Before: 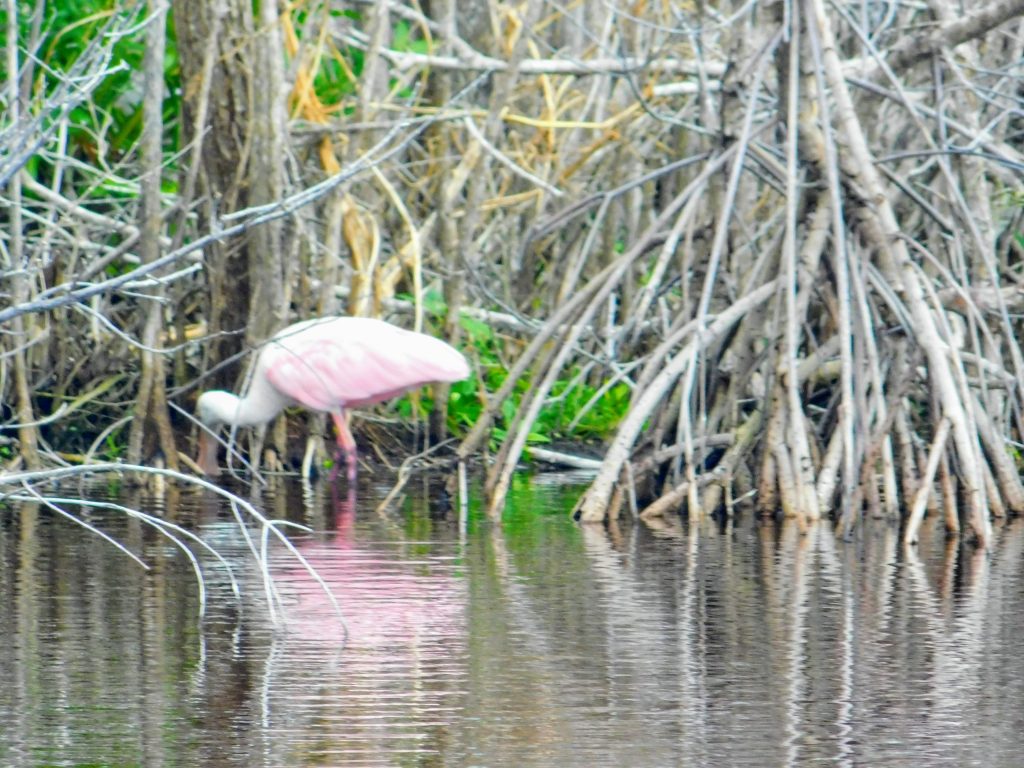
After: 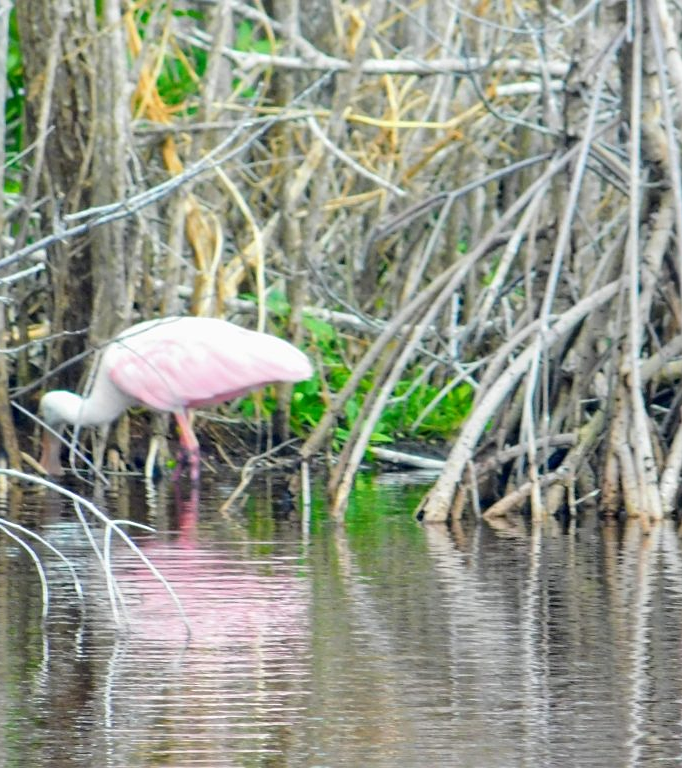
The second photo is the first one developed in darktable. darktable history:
sharpen: amount 0.201
crop and rotate: left 15.38%, right 17.972%
